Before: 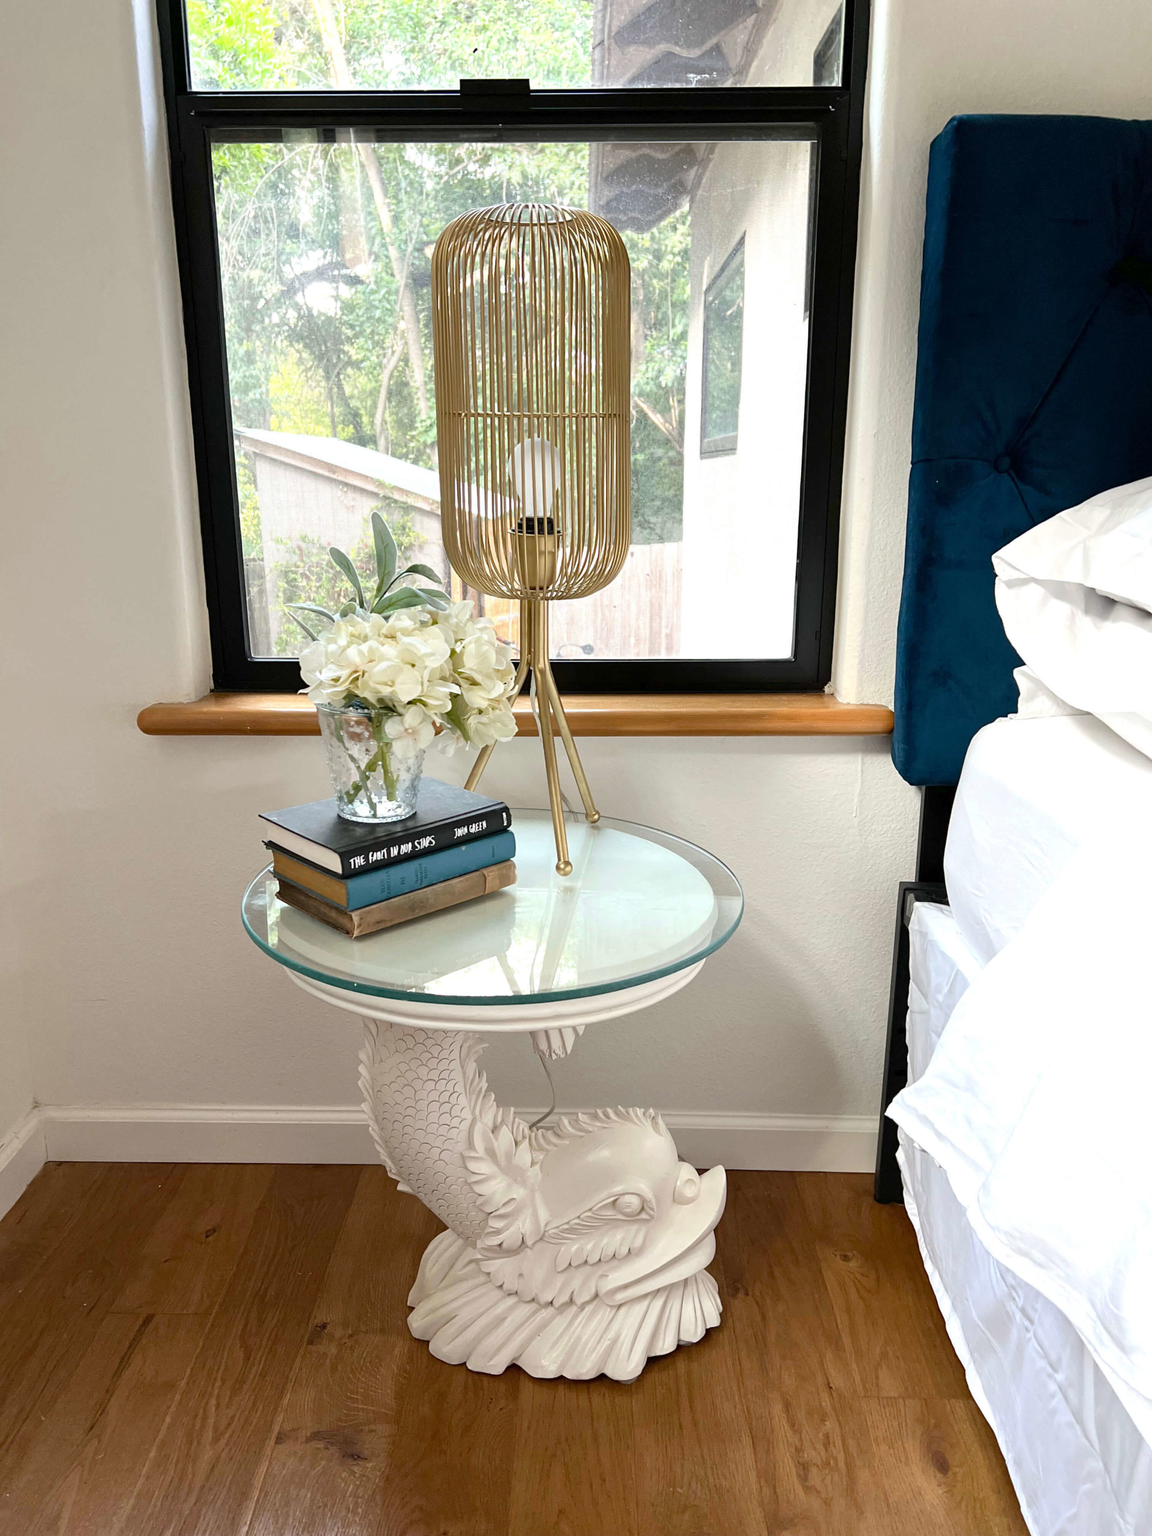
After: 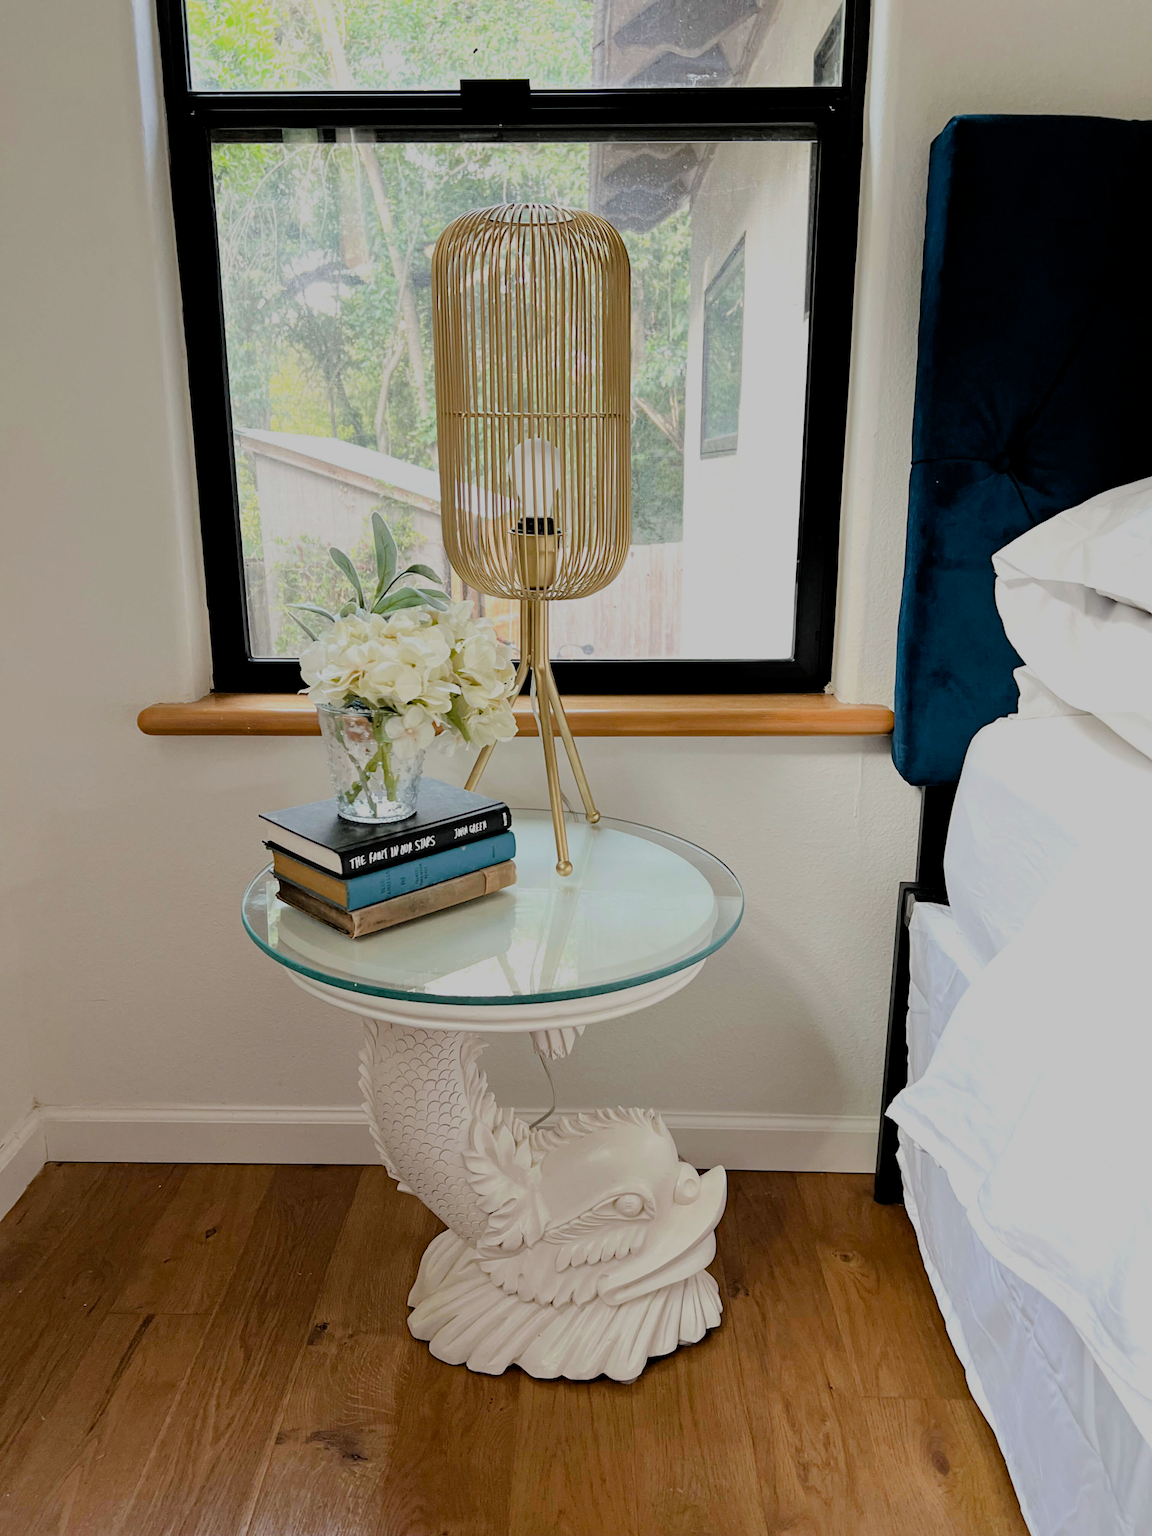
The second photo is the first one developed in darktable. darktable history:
haze removal: compatibility mode true, adaptive false
filmic rgb: middle gray luminance 17.9%, black relative exposure -7.53 EV, white relative exposure 8.45 EV, target black luminance 0%, hardness 2.23, latitude 18.65%, contrast 0.884, highlights saturation mix 4.78%, shadows ↔ highlights balance 10.74%
